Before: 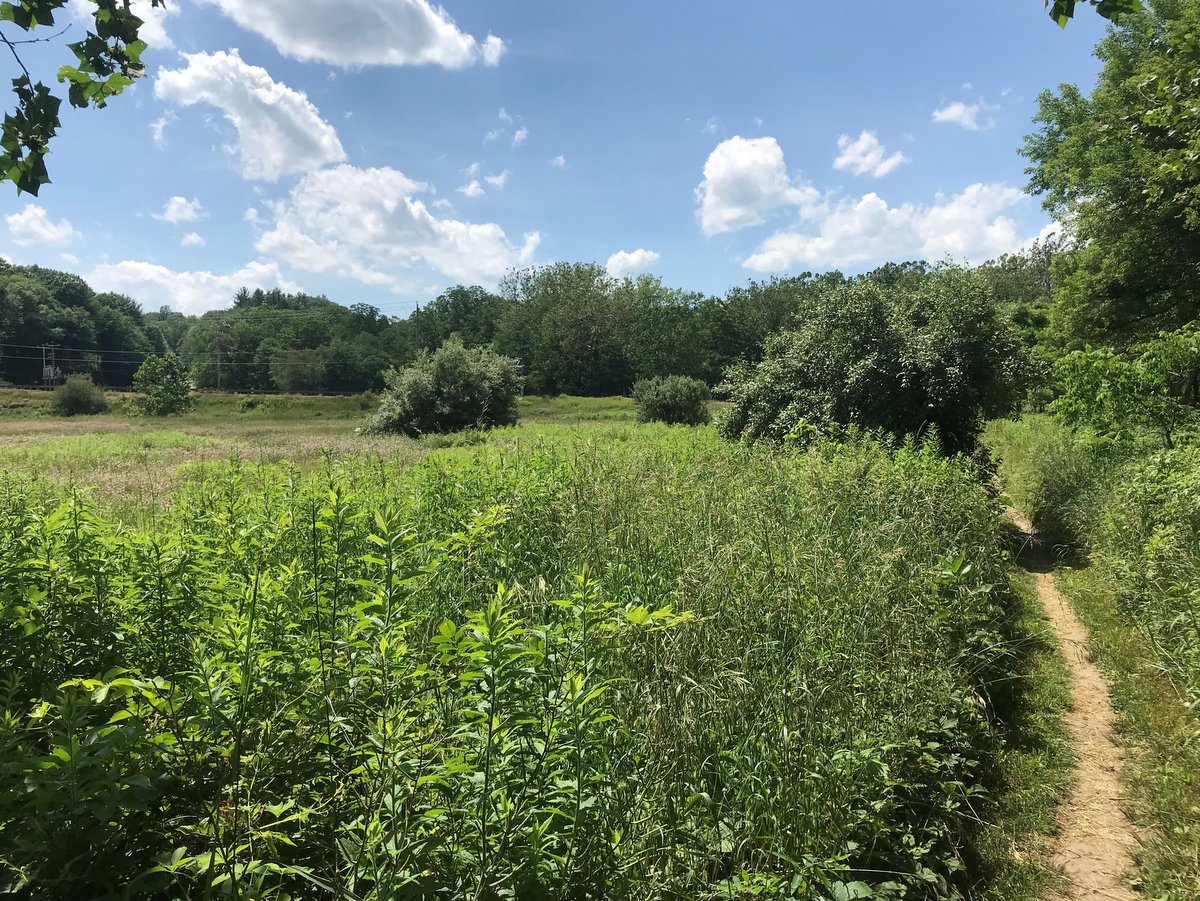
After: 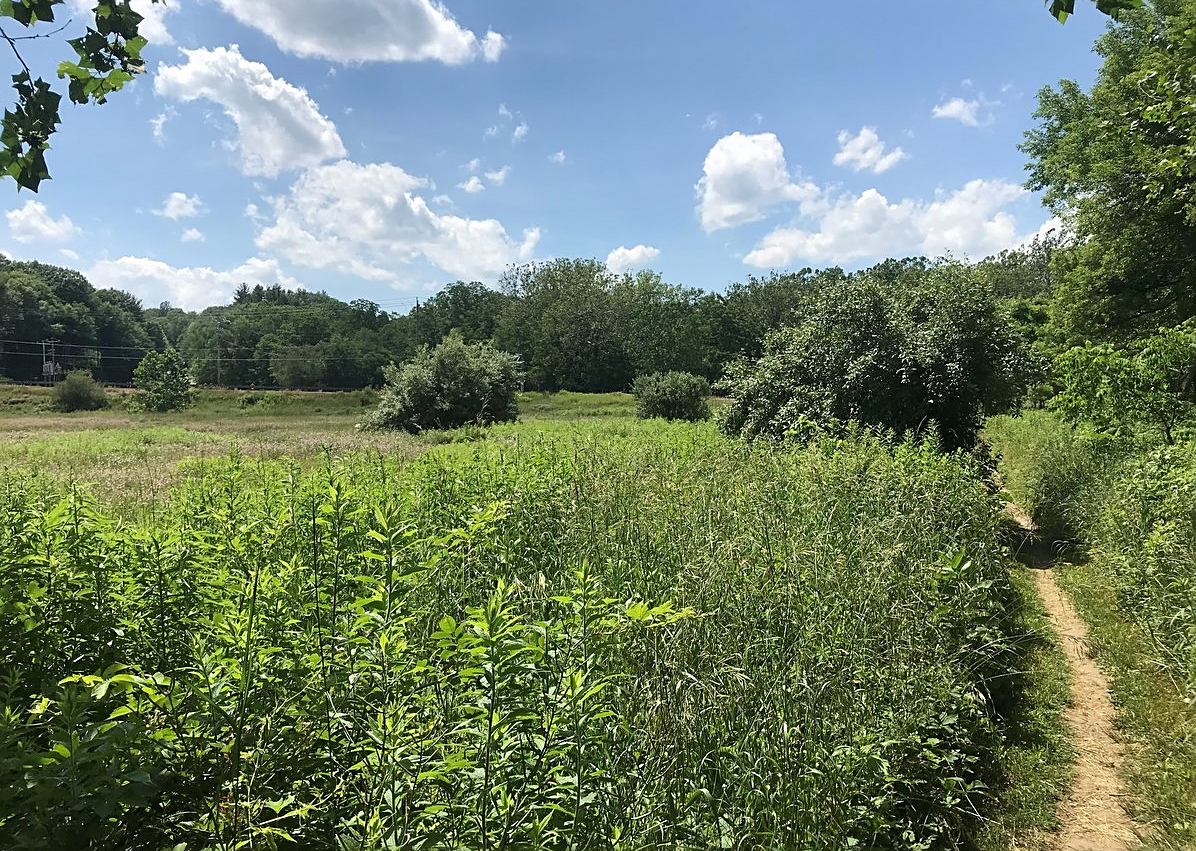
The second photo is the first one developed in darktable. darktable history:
sharpen: on, module defaults
crop: top 0.448%, right 0.264%, bottom 5.045%
